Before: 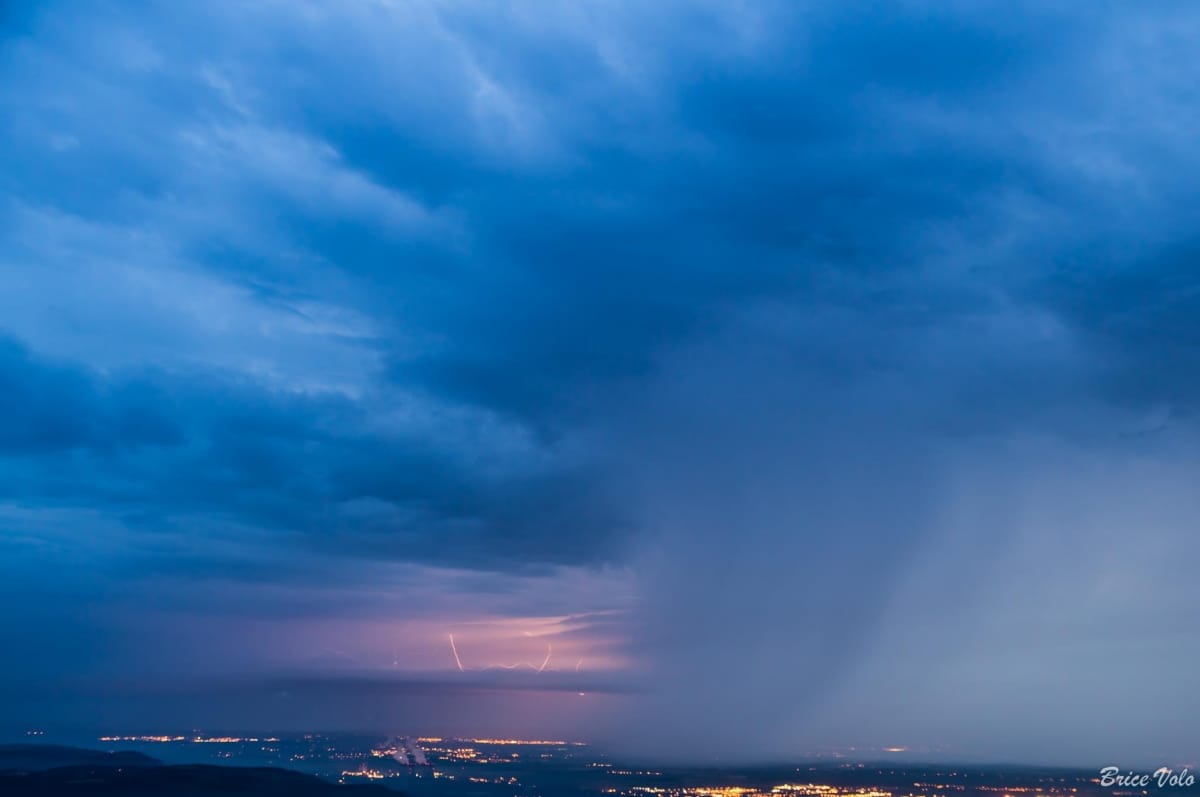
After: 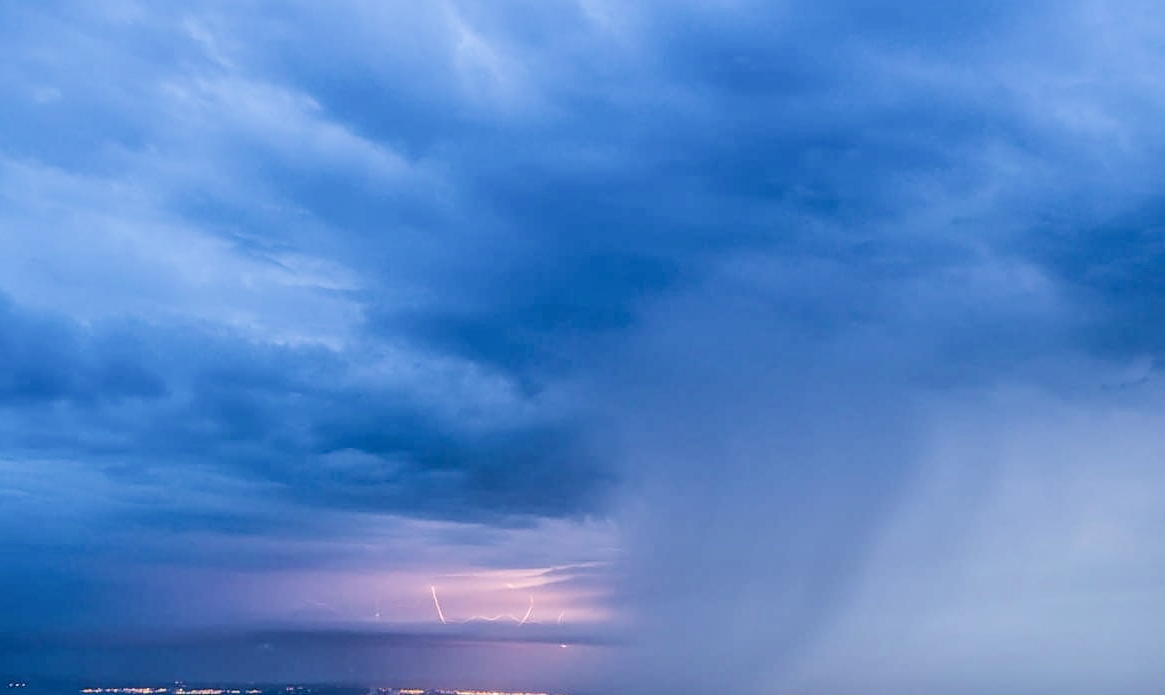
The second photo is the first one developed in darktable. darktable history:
exposure: exposure 0.77 EV, compensate highlight preservation false
local contrast: on, module defaults
white balance: red 0.967, blue 1.049
crop: left 1.507%, top 6.147%, right 1.379%, bottom 6.637%
filmic rgb: black relative exposure -5 EV, hardness 2.88, contrast 1.1, highlights saturation mix -20%
contrast brightness saturation: saturation -0.05
sharpen: on, module defaults
